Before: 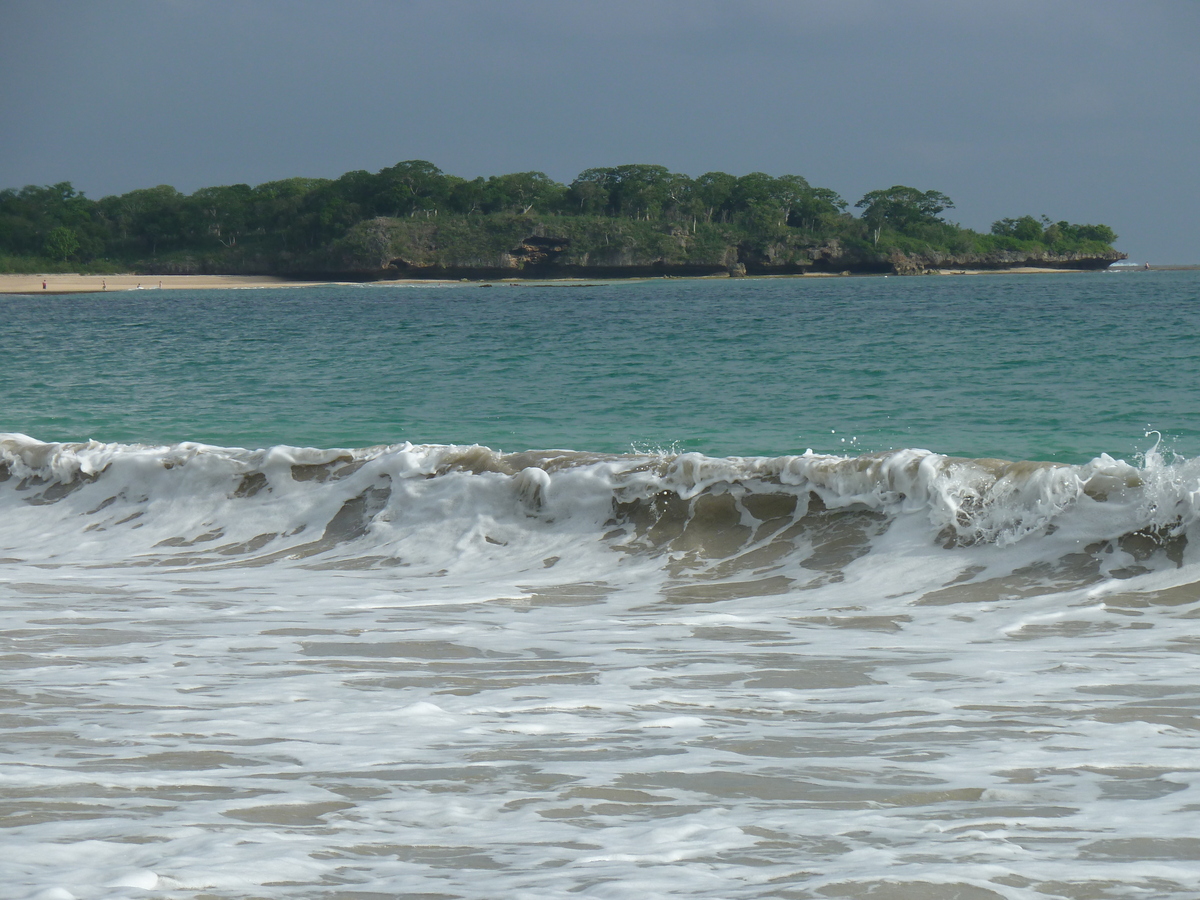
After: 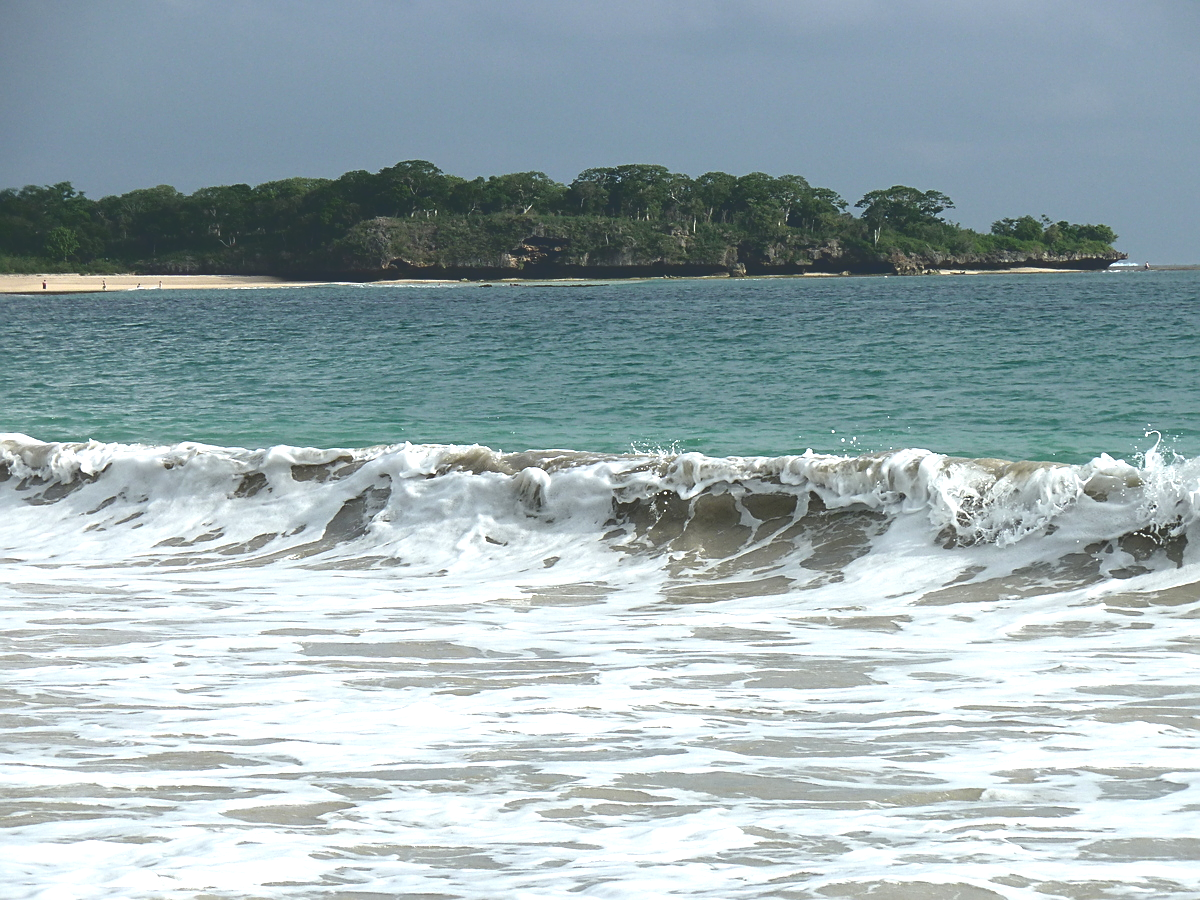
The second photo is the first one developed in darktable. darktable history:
base curve: curves: ch0 [(0, 0.02) (0.083, 0.036) (1, 1)]
exposure: black level correction 0, exposure 1.001 EV, compensate highlight preservation false
sharpen: on, module defaults
contrast brightness saturation: contrast -0.09, saturation -0.099
